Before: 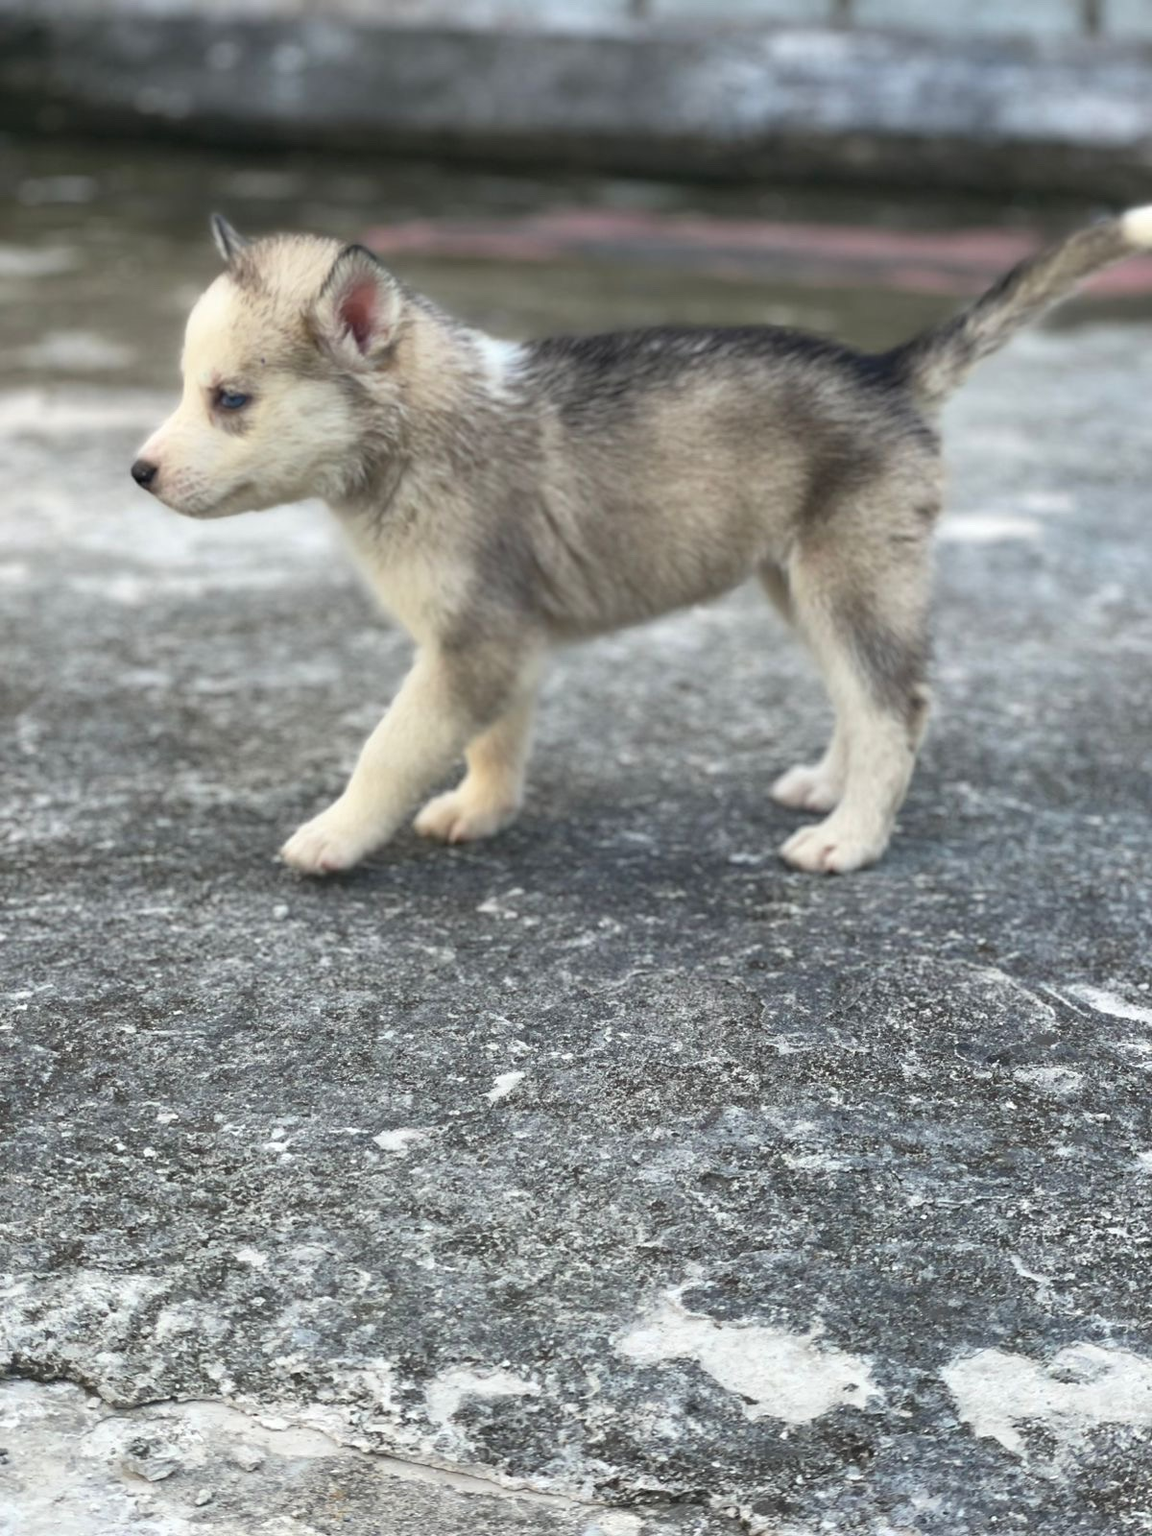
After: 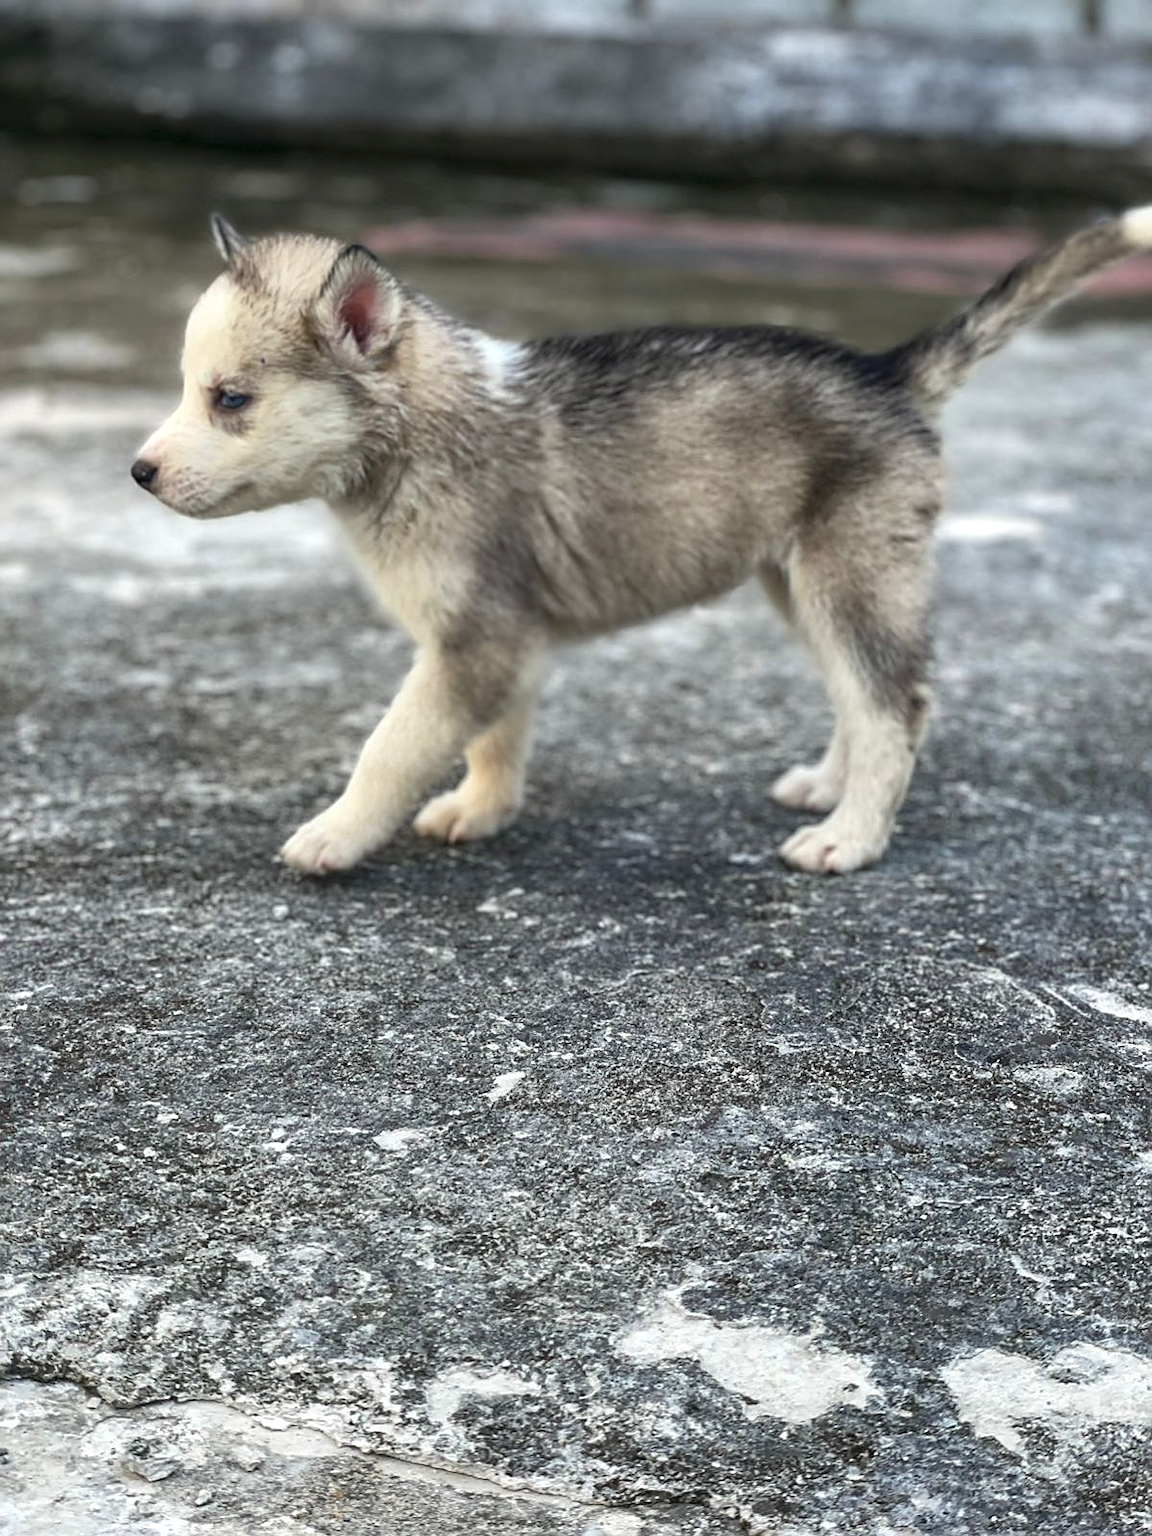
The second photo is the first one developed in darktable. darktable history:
sharpen: on, module defaults
local contrast: on, module defaults
contrast brightness saturation: contrast 0.03, brightness -0.04
